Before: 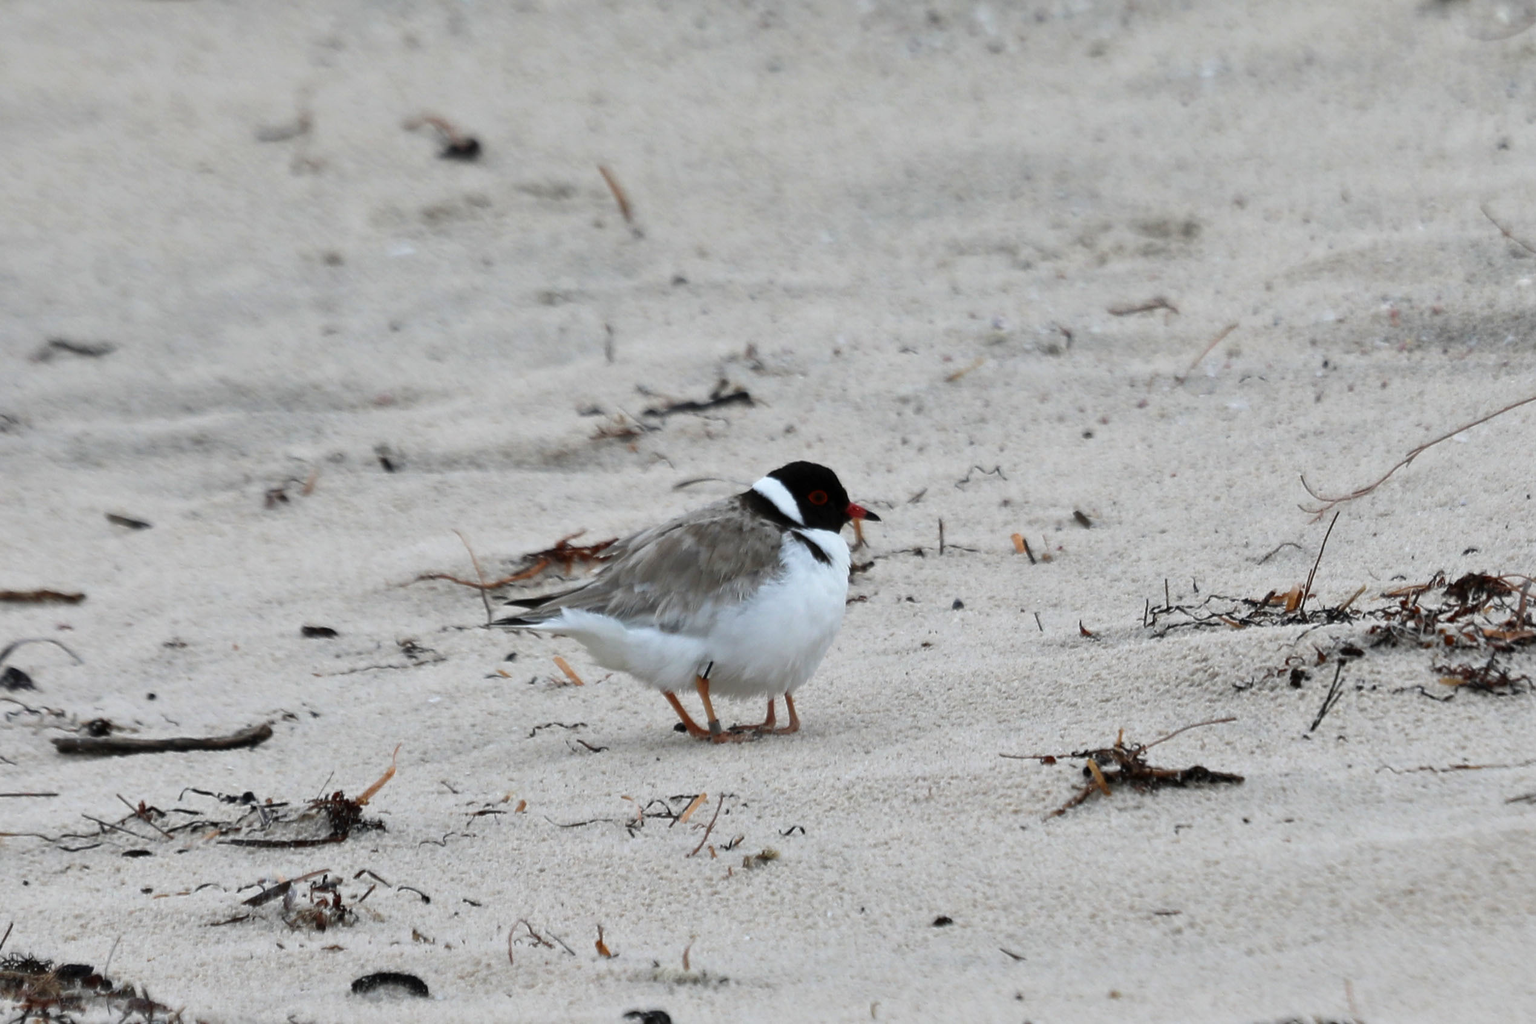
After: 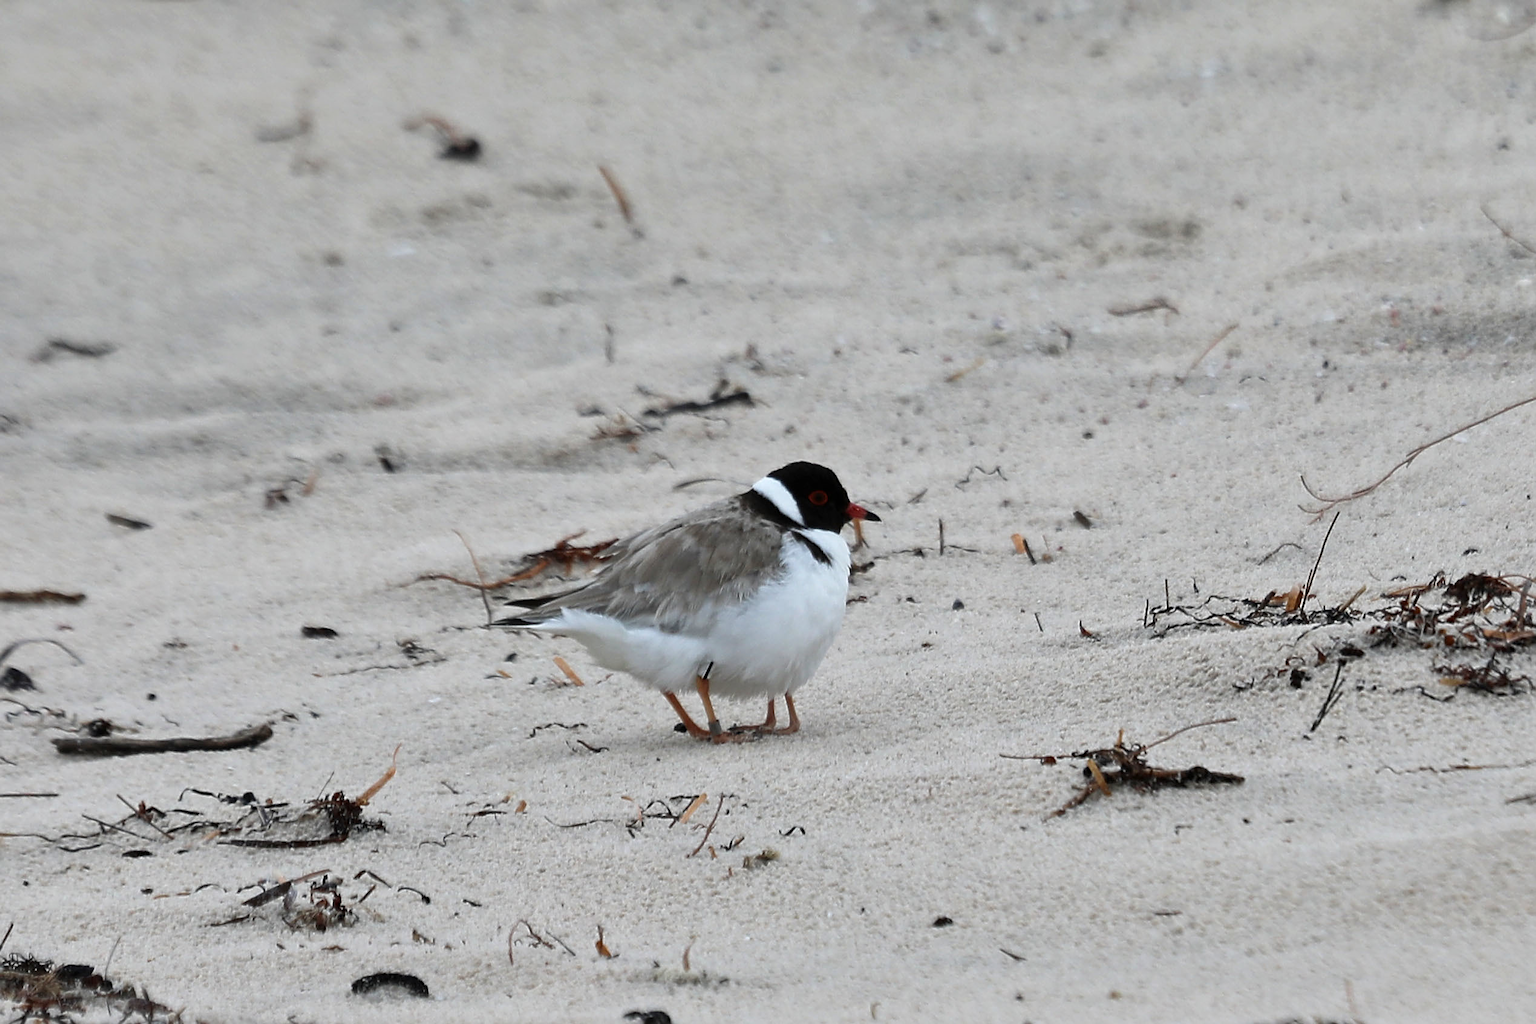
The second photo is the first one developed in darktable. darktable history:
sharpen: on, module defaults
contrast brightness saturation: saturation -0.068
